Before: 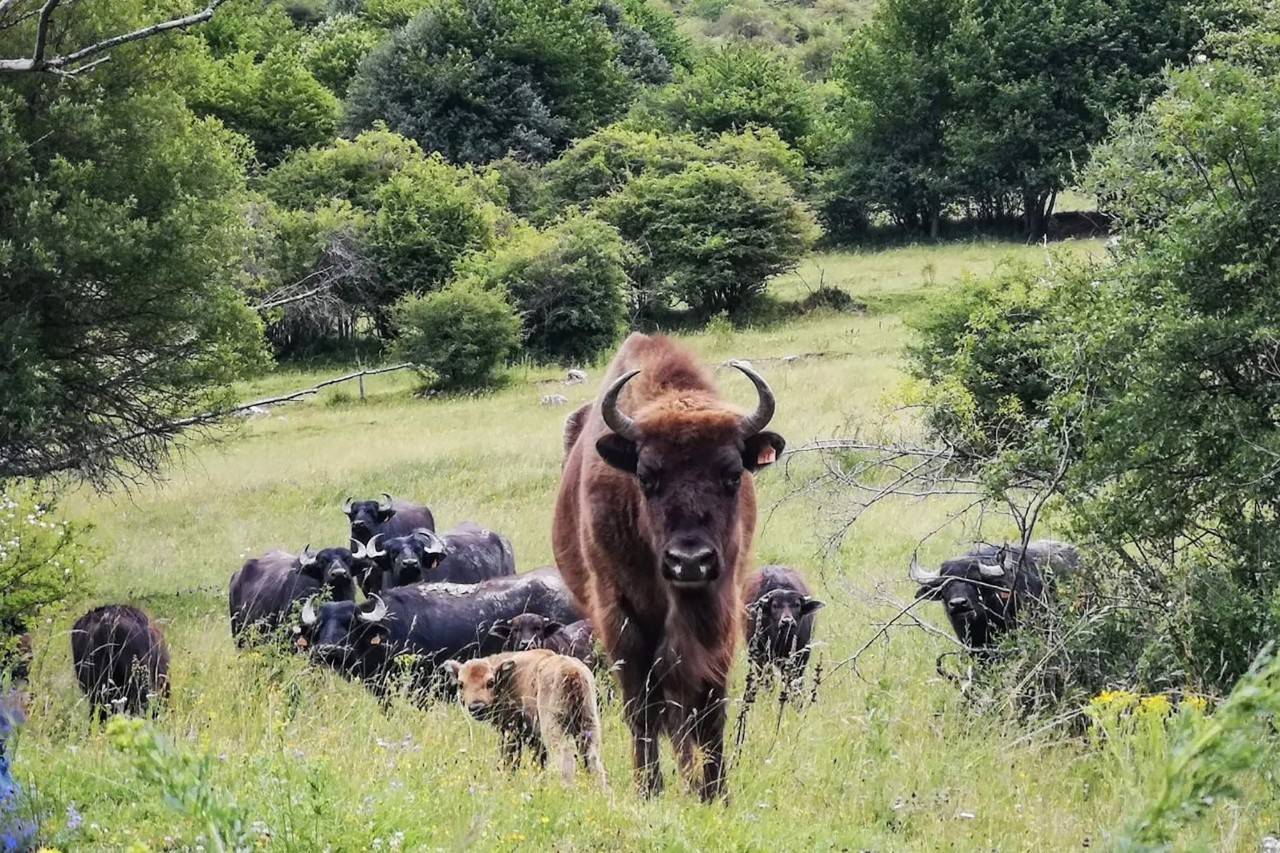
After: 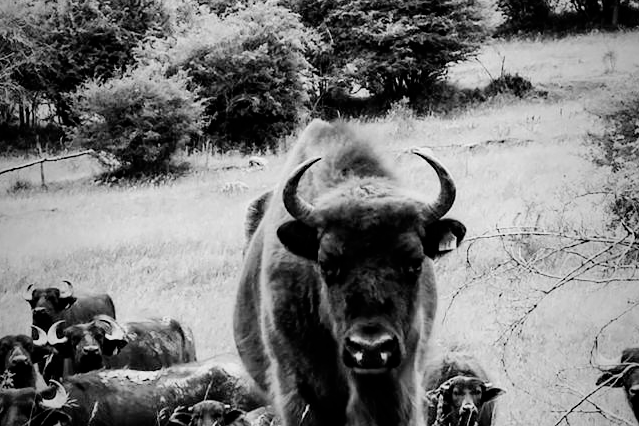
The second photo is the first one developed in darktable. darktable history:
crop: left 25%, top 25%, right 25%, bottom 25%
filmic rgb: black relative exposure -5 EV, hardness 2.88, contrast 1.3, highlights saturation mix -30%
haze removal: compatibility mode true, adaptive false
color balance rgb: linear chroma grading › shadows 10%, linear chroma grading › highlights 10%, linear chroma grading › global chroma 15%, linear chroma grading › mid-tones 15%, perceptual saturation grading › global saturation 40%, perceptual saturation grading › highlights -25%, perceptual saturation grading › mid-tones 35%, perceptual saturation grading › shadows 35%, perceptual brilliance grading › global brilliance 11.29%, global vibrance 11.29%
monochrome: on, module defaults
vignetting: fall-off start 97%, fall-off radius 100%, width/height ratio 0.609, unbound false
